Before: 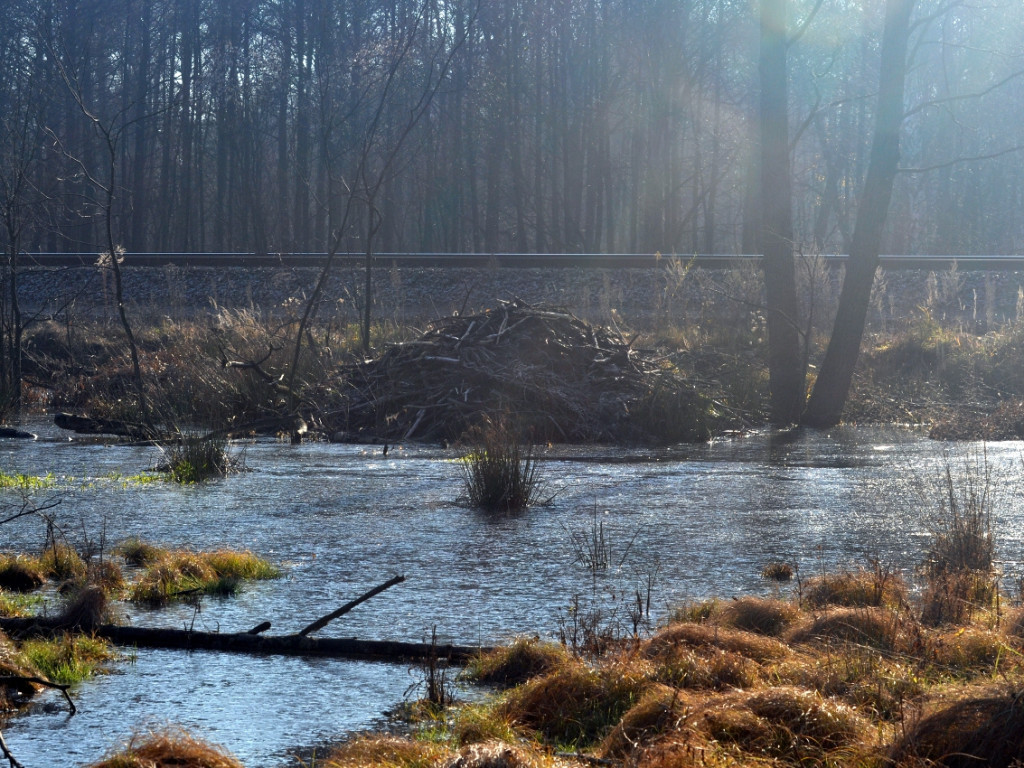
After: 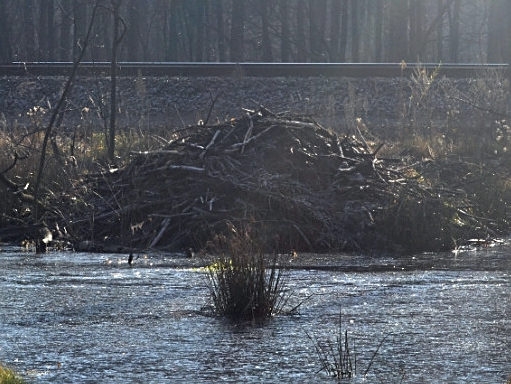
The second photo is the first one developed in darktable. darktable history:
color contrast: green-magenta contrast 0.84, blue-yellow contrast 0.86
sharpen: on, module defaults
crop: left 25%, top 25%, right 25%, bottom 25%
exposure: compensate highlight preservation false
